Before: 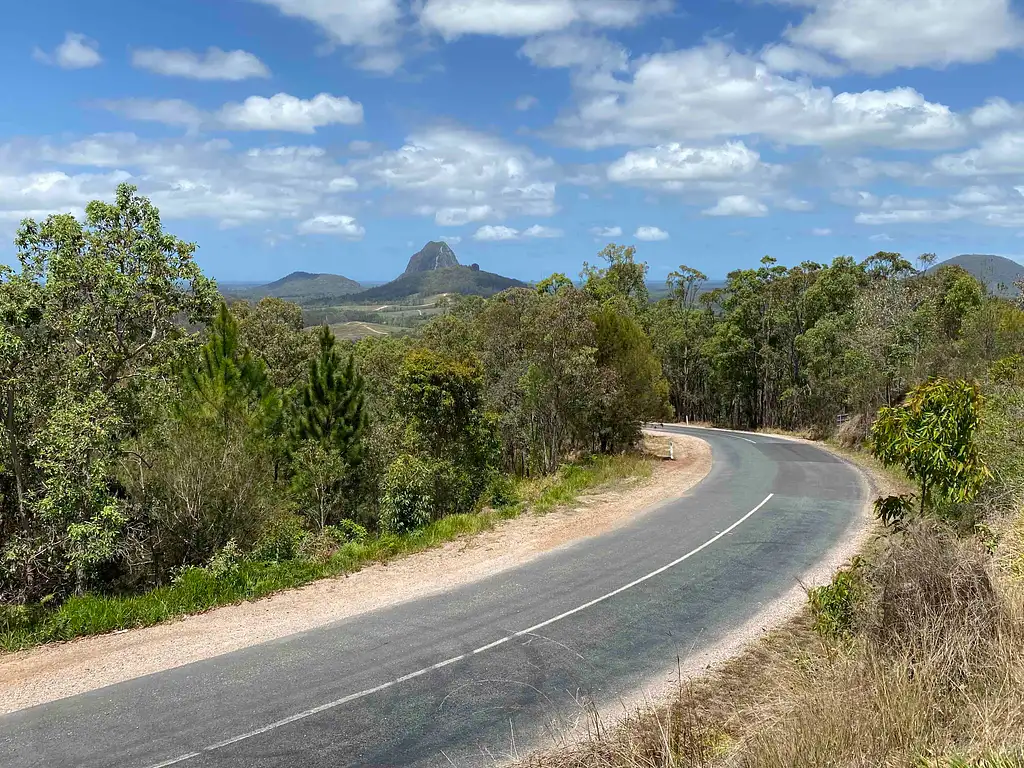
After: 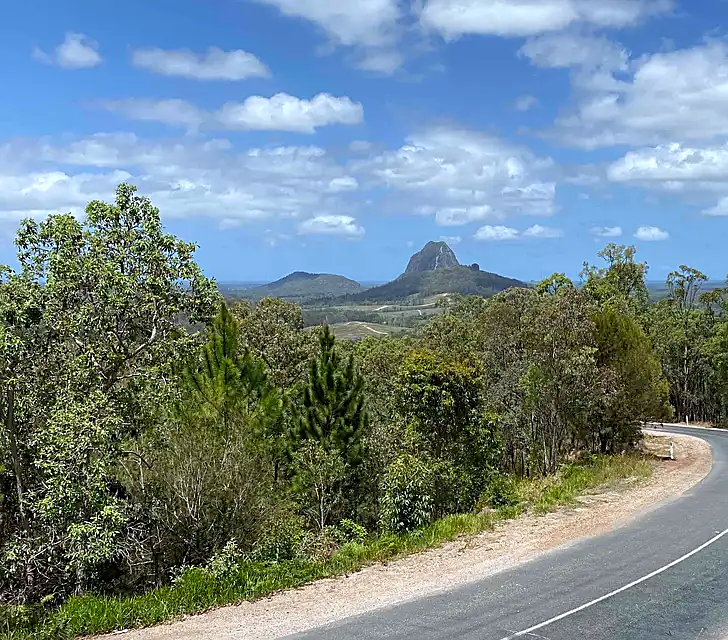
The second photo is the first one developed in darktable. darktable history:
white balance: red 0.967, blue 1.049
crop: right 28.885%, bottom 16.626%
sharpen: on, module defaults
